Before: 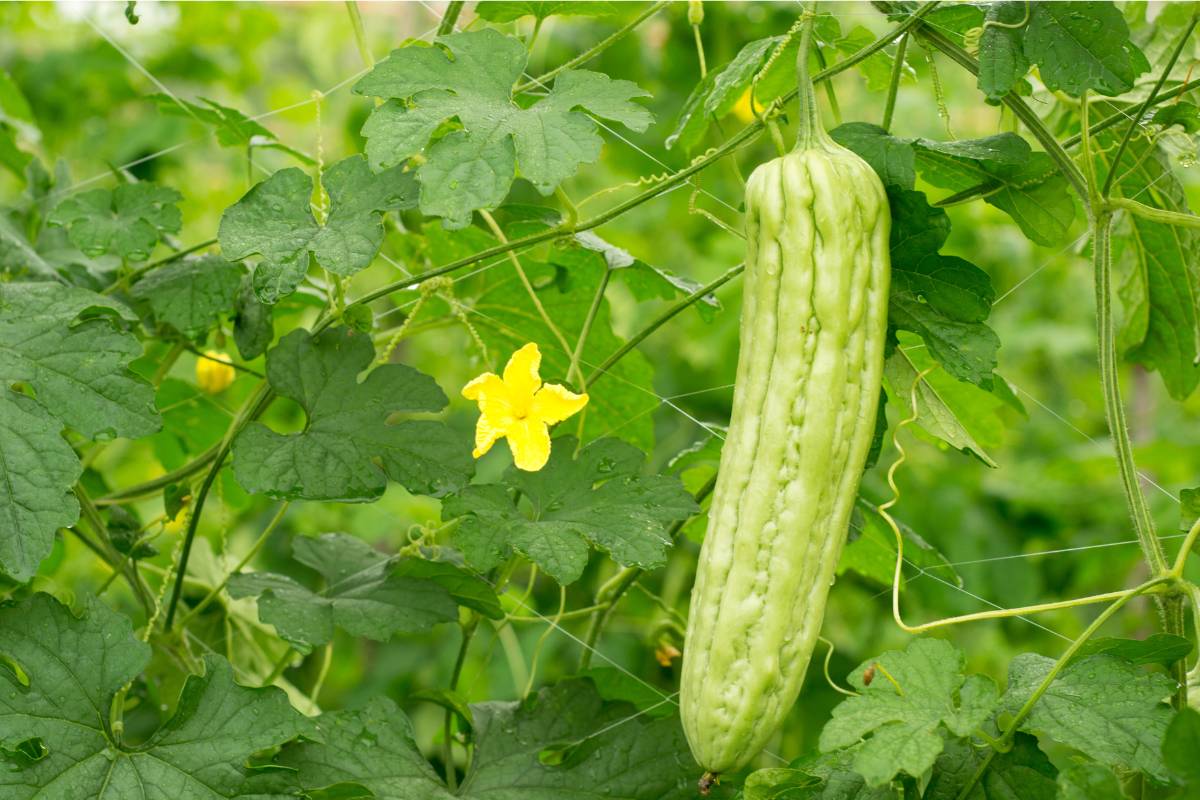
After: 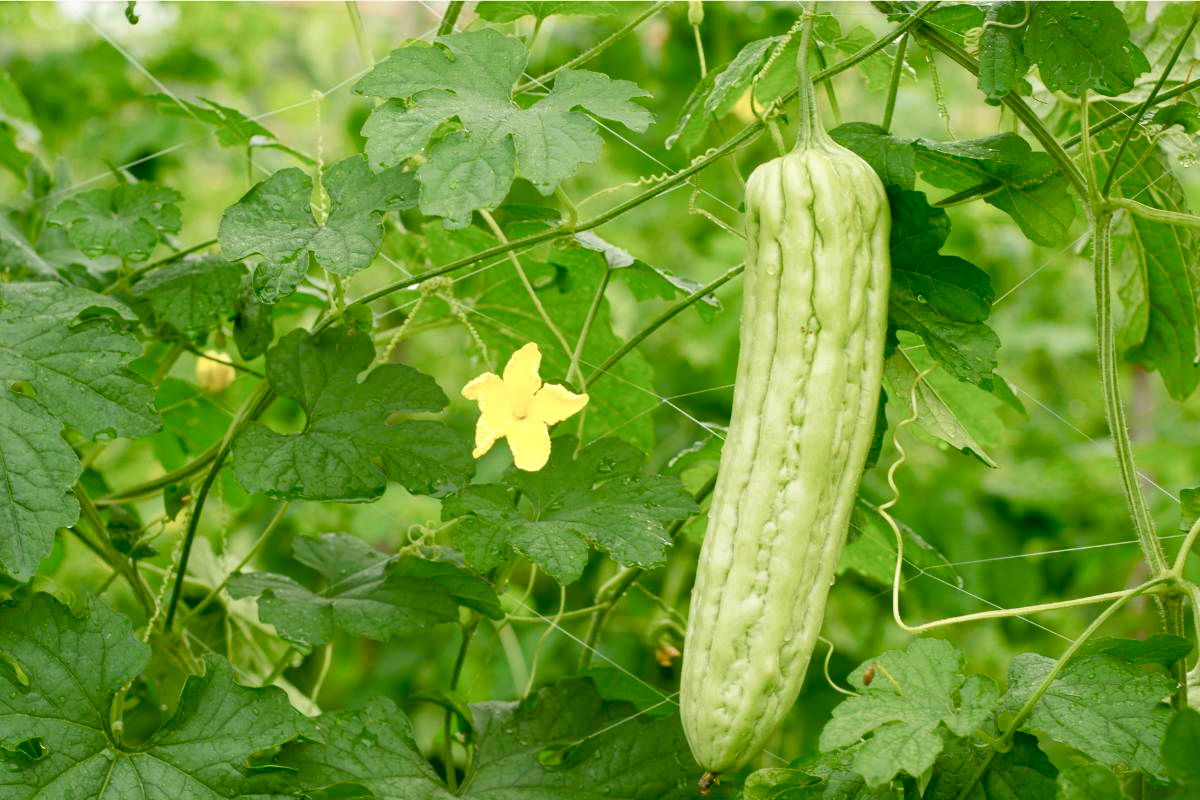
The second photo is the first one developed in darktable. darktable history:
color balance rgb: perceptual saturation grading › global saturation 20%, perceptual saturation grading › highlights -50.236%, perceptual saturation grading › shadows 30.385%, global vibrance 20%
